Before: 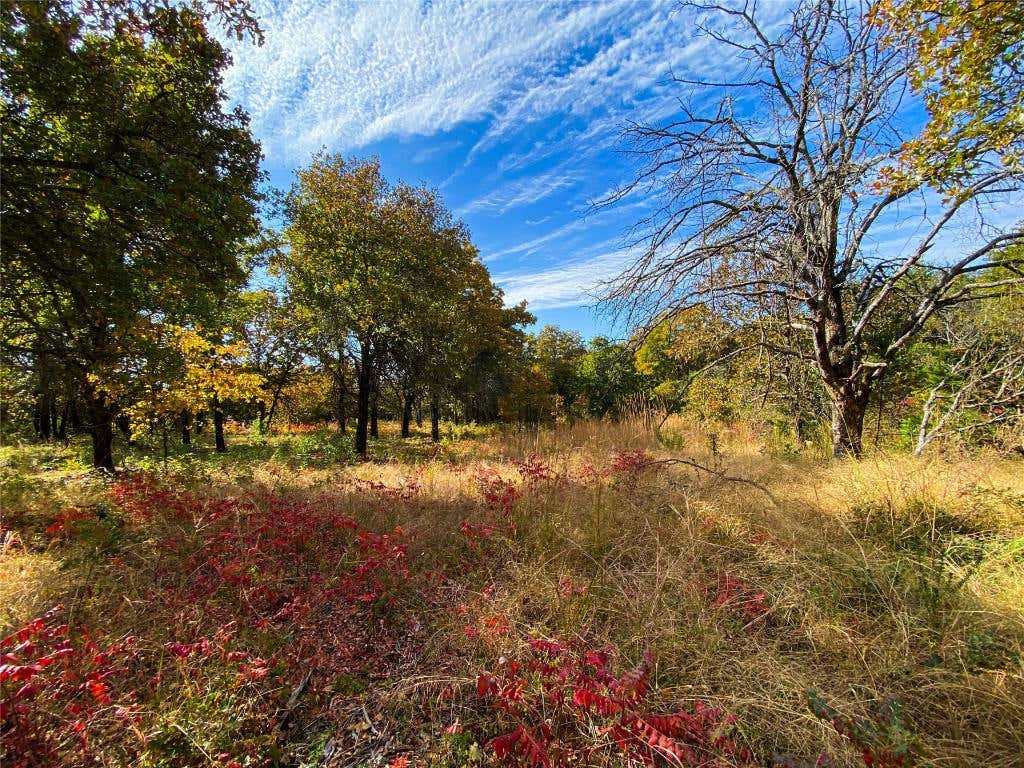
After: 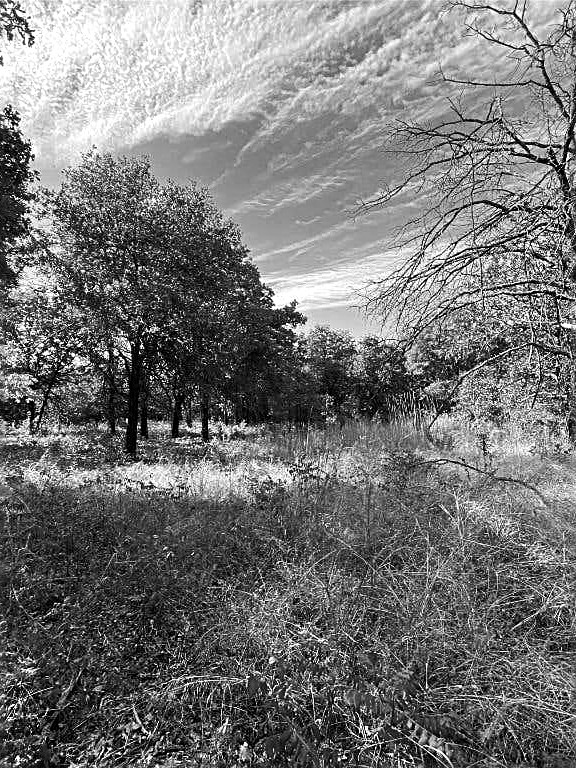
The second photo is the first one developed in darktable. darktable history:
monochrome: a -6.99, b 35.61, size 1.4
tone equalizer: -8 EV -0.417 EV, -7 EV -0.389 EV, -6 EV -0.333 EV, -5 EV -0.222 EV, -3 EV 0.222 EV, -2 EV 0.333 EV, -1 EV 0.389 EV, +0 EV 0.417 EV, edges refinement/feathering 500, mask exposure compensation -1.57 EV, preserve details no
crop and rotate: left 22.516%, right 21.234%
sharpen: amount 0.478
